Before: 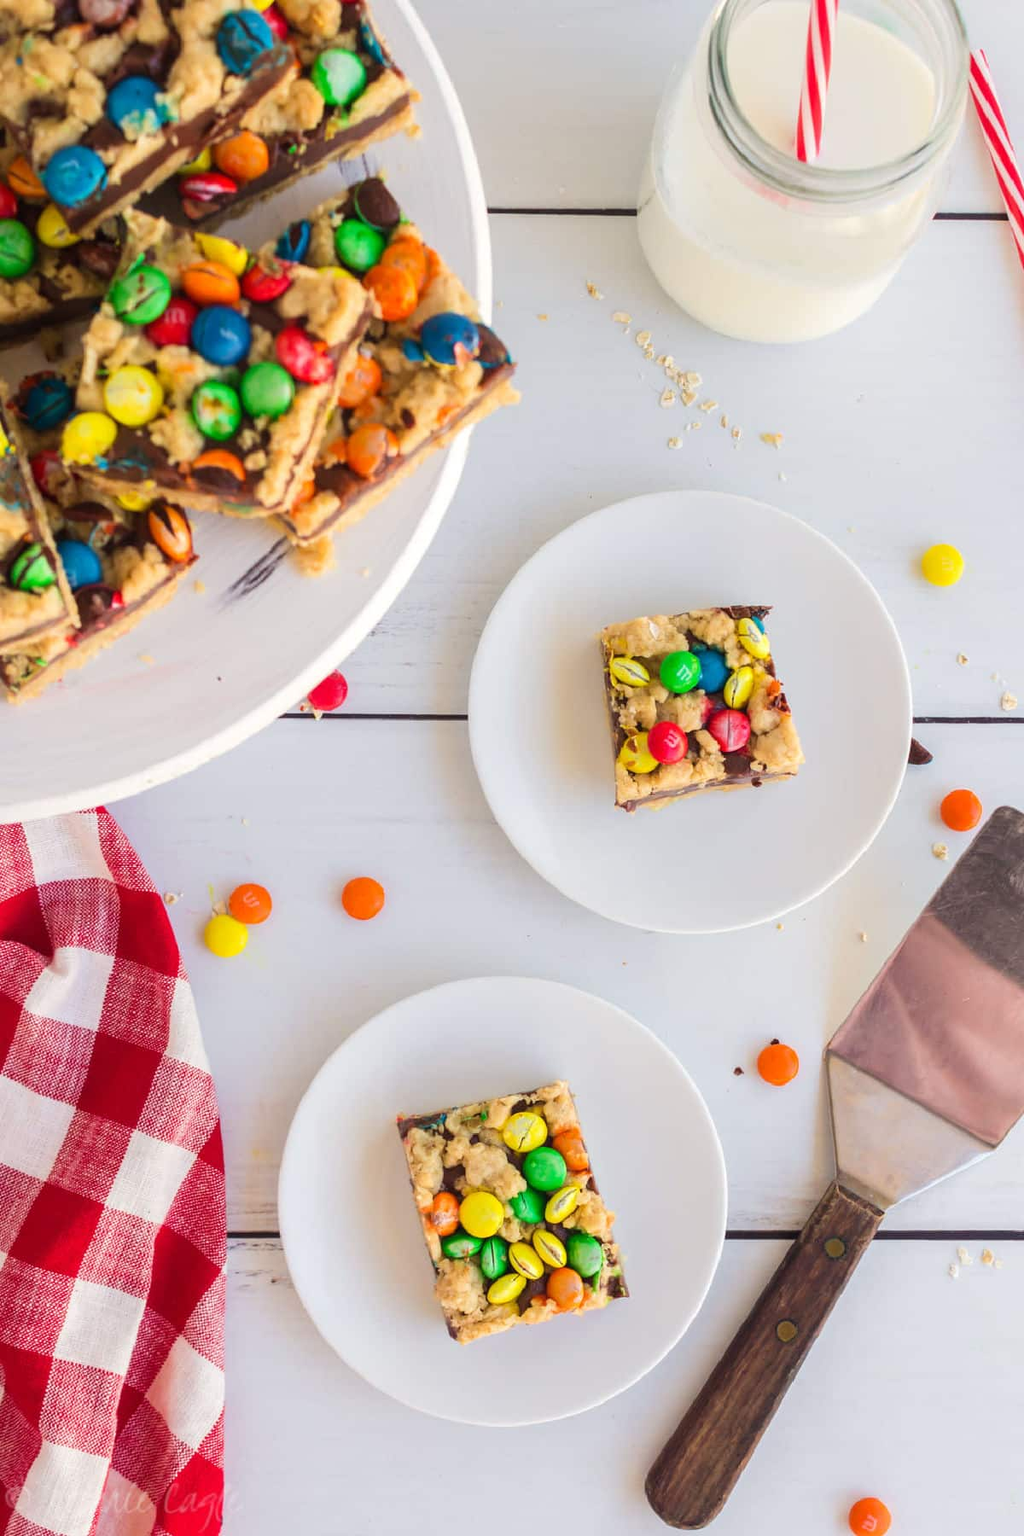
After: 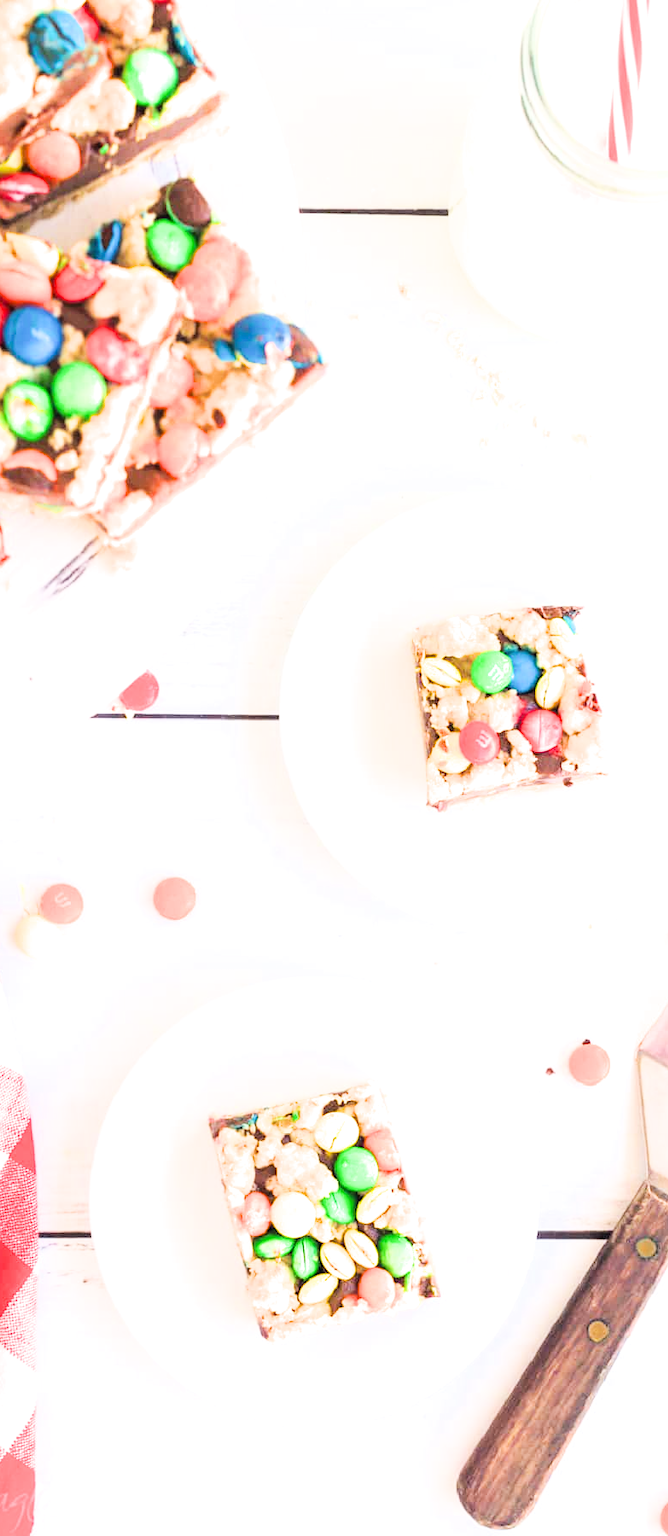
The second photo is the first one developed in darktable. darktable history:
crop and rotate: left 18.42%, right 16.312%
exposure: exposure 2.254 EV, compensate highlight preservation false
filmic rgb: black relative exposure -5.14 EV, white relative exposure 3.97 EV, hardness 2.9, contrast 1.297, highlights saturation mix -9.62%
